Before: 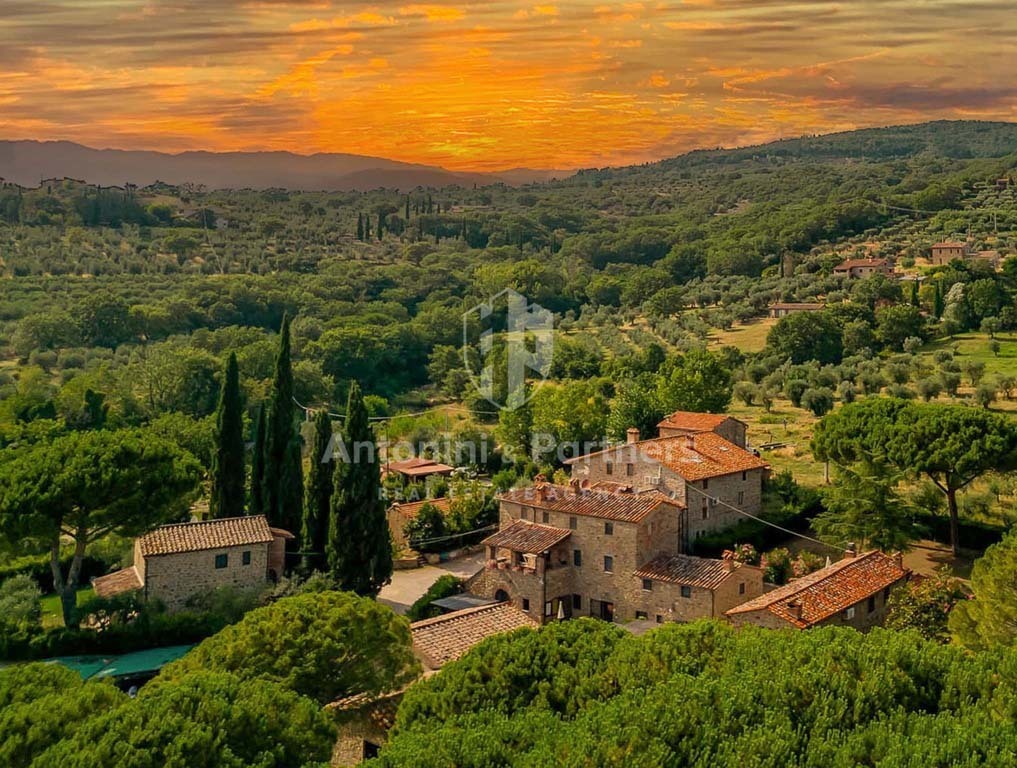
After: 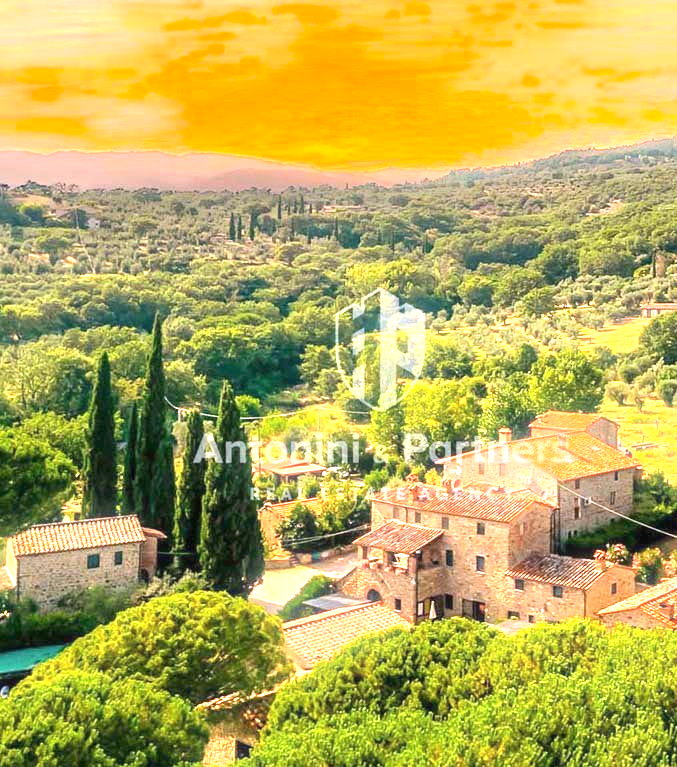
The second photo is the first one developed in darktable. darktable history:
bloom: size 3%, threshold 100%, strength 0%
crop and rotate: left 12.648%, right 20.685%
white balance: red 1.05, blue 1.072
exposure: black level correction 0, exposure 2.138 EV, compensate exposure bias true, compensate highlight preservation false
